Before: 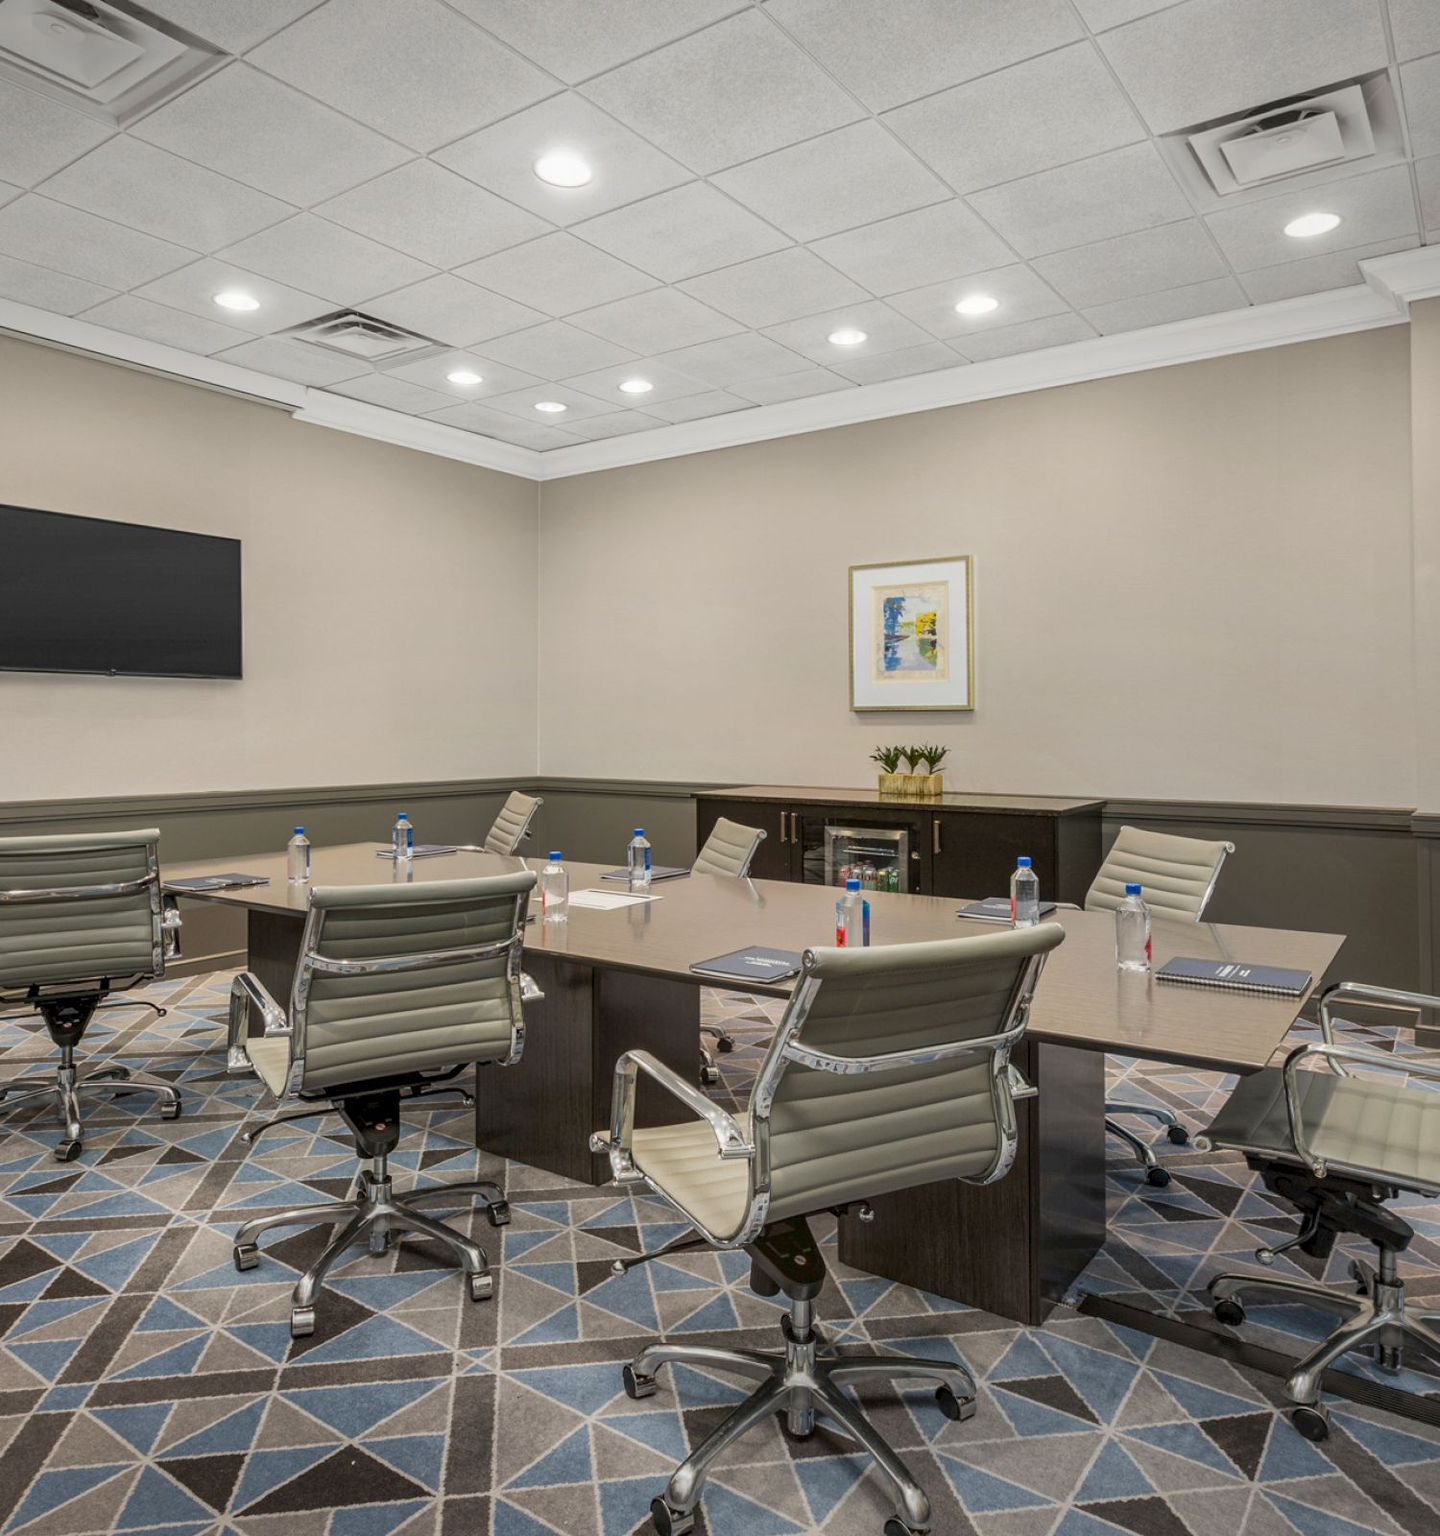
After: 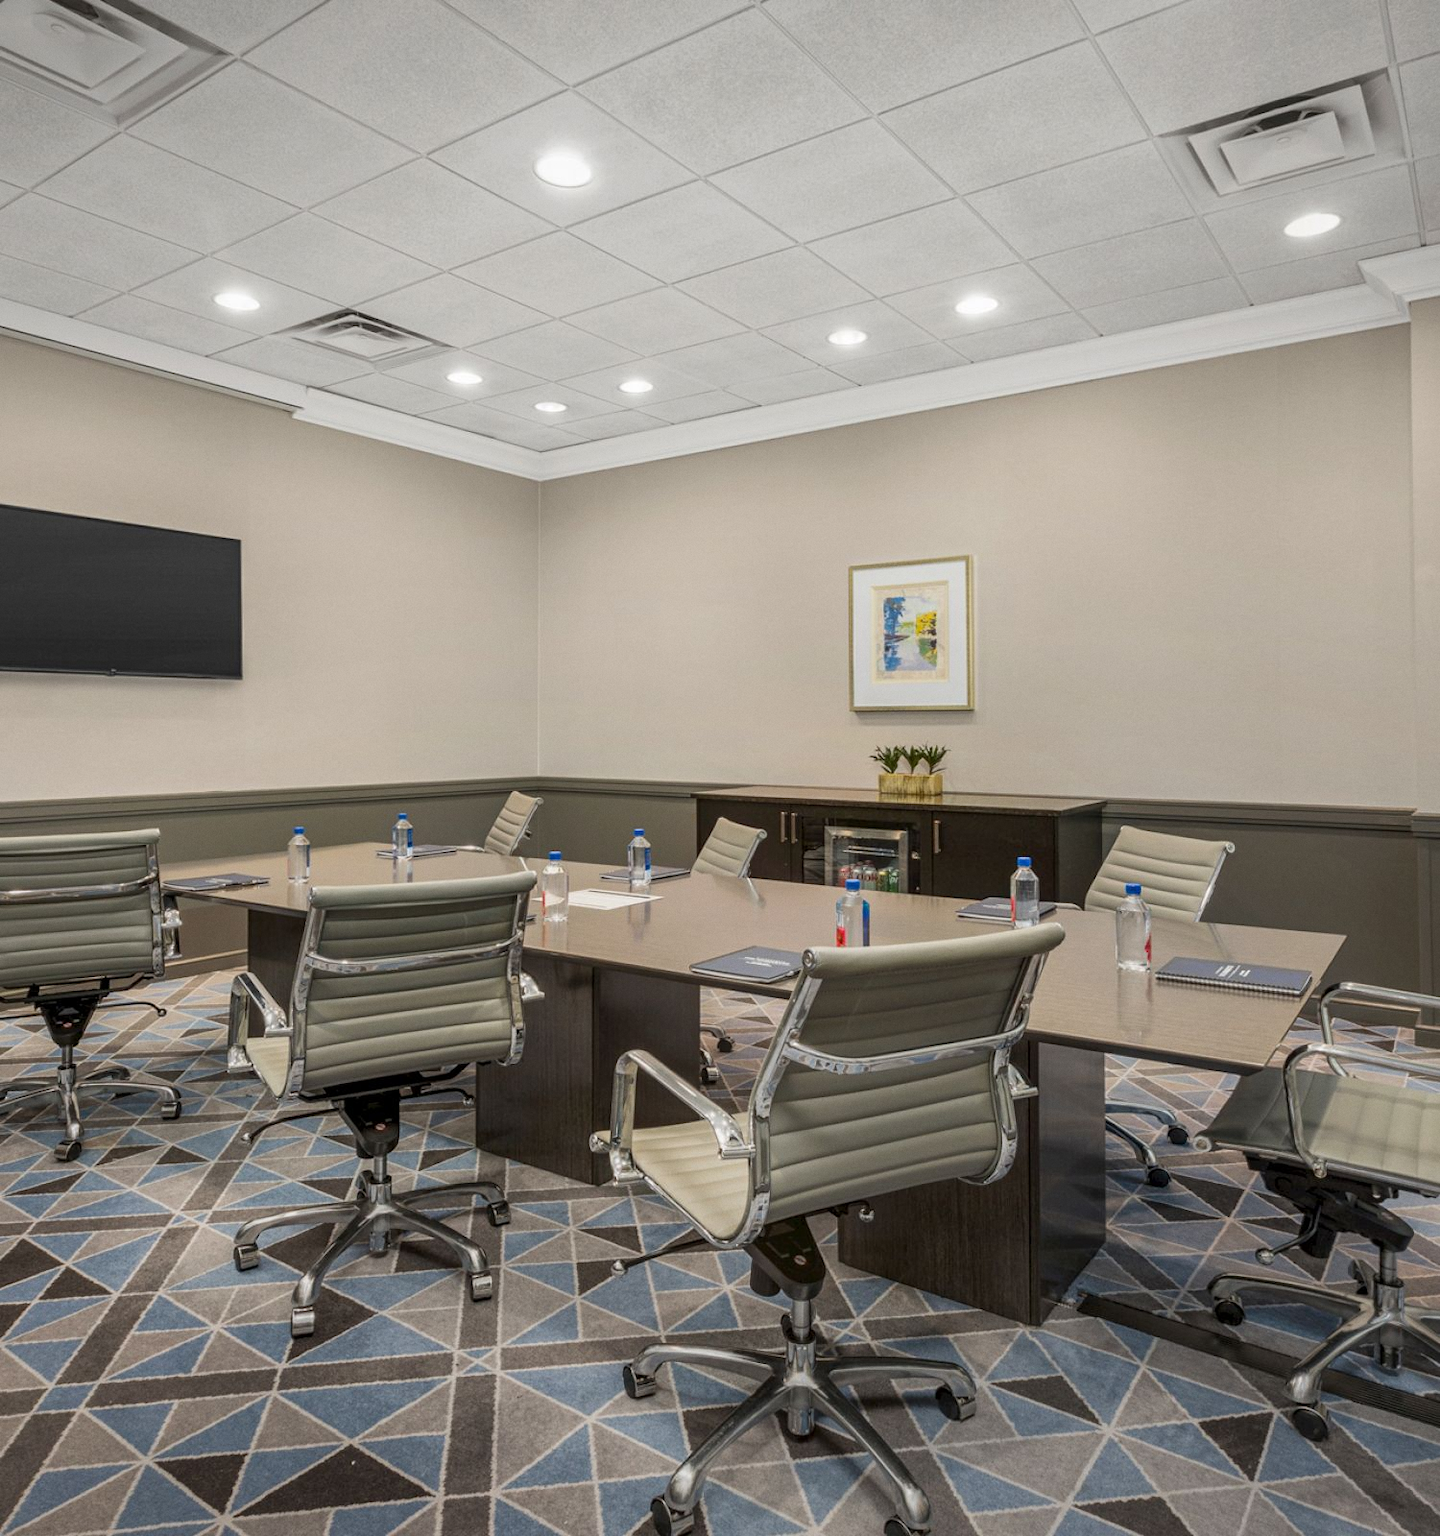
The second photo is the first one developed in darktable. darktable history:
grain: coarseness 0.09 ISO, strength 10%
tone equalizer: on, module defaults
